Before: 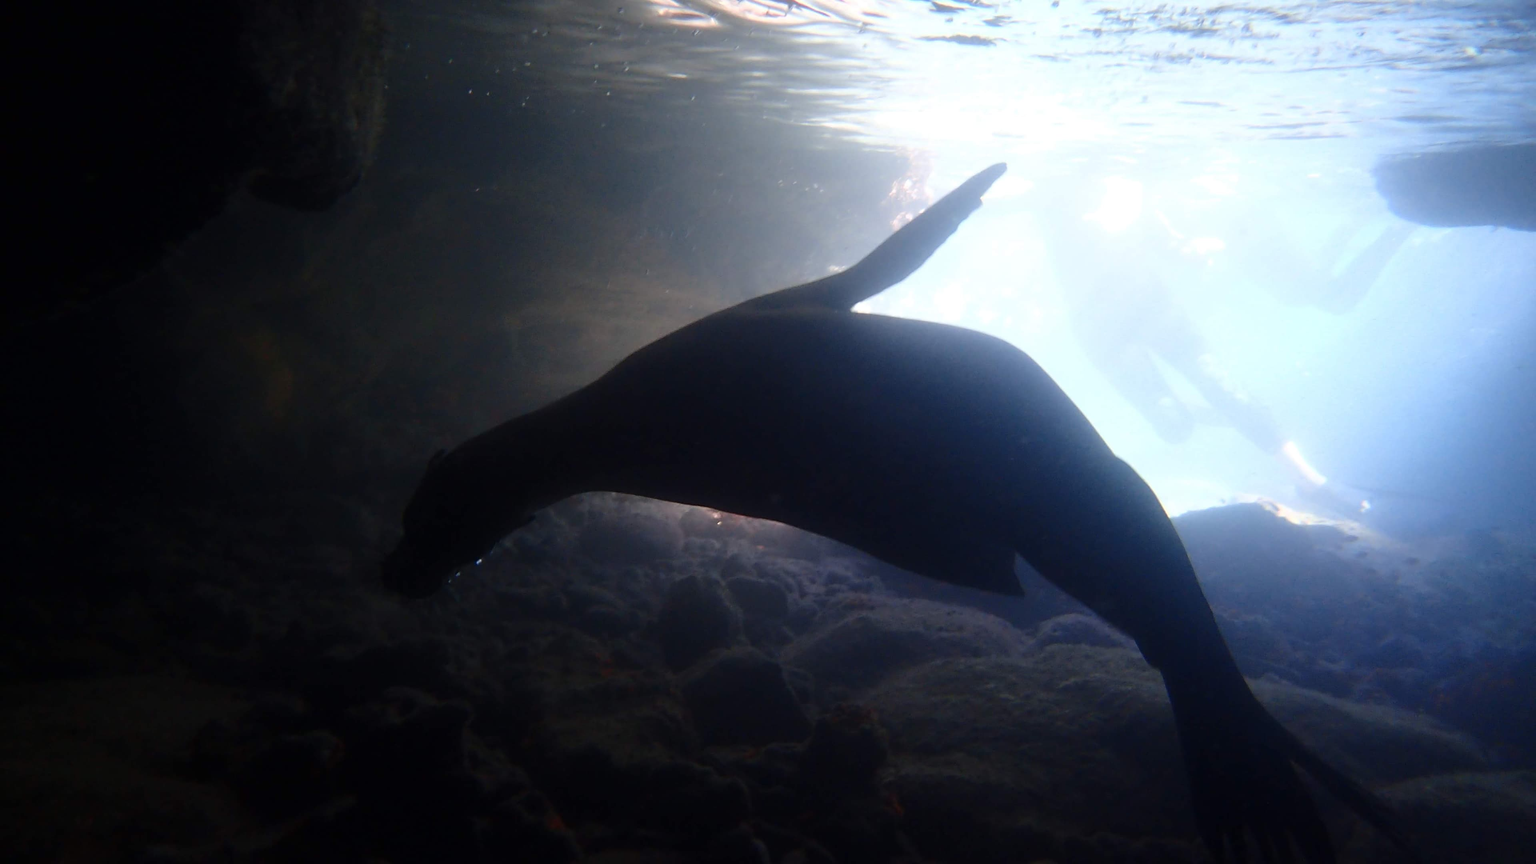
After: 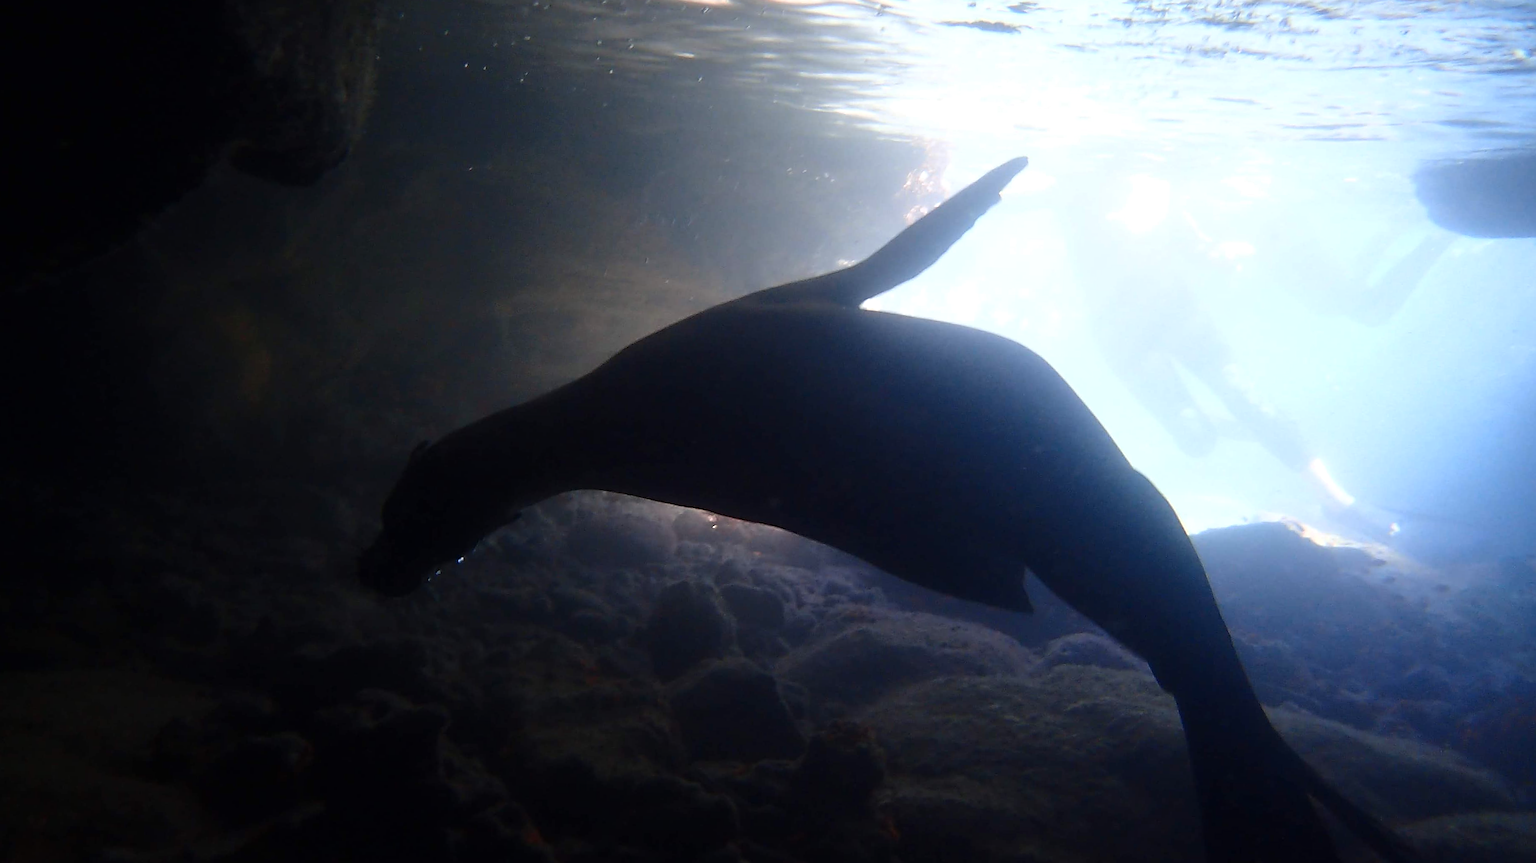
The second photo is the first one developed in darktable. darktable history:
crop and rotate: angle -1.69°
white balance: red 1, blue 1
sharpen: radius 1.4, amount 1.25, threshold 0.7
color zones: curves: ch0 [(0.068, 0.464) (0.25, 0.5) (0.48, 0.508) (0.75, 0.536) (0.886, 0.476) (0.967, 0.456)]; ch1 [(0.066, 0.456) (0.25, 0.5) (0.616, 0.508) (0.746, 0.56) (0.934, 0.444)]
contrast equalizer: y [[0.509, 0.517, 0.523, 0.523, 0.517, 0.509], [0.5 ×6], [0.5 ×6], [0 ×6], [0 ×6]]
